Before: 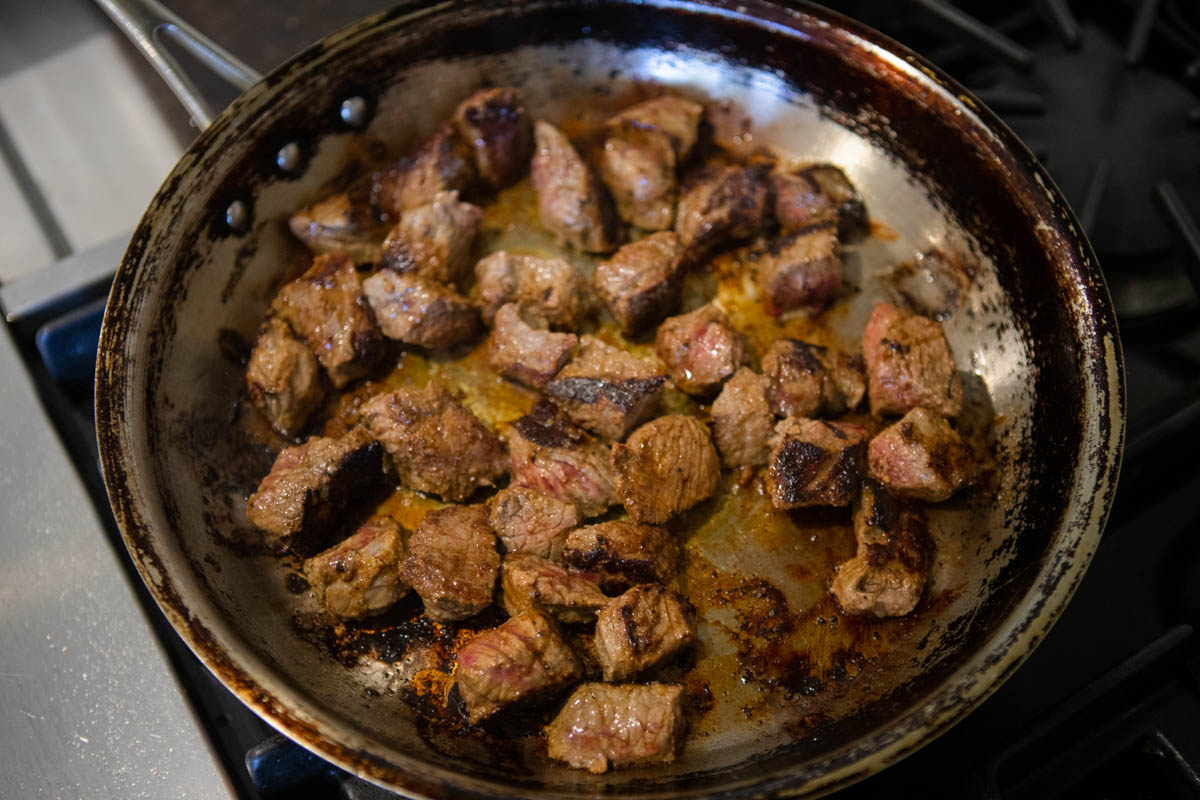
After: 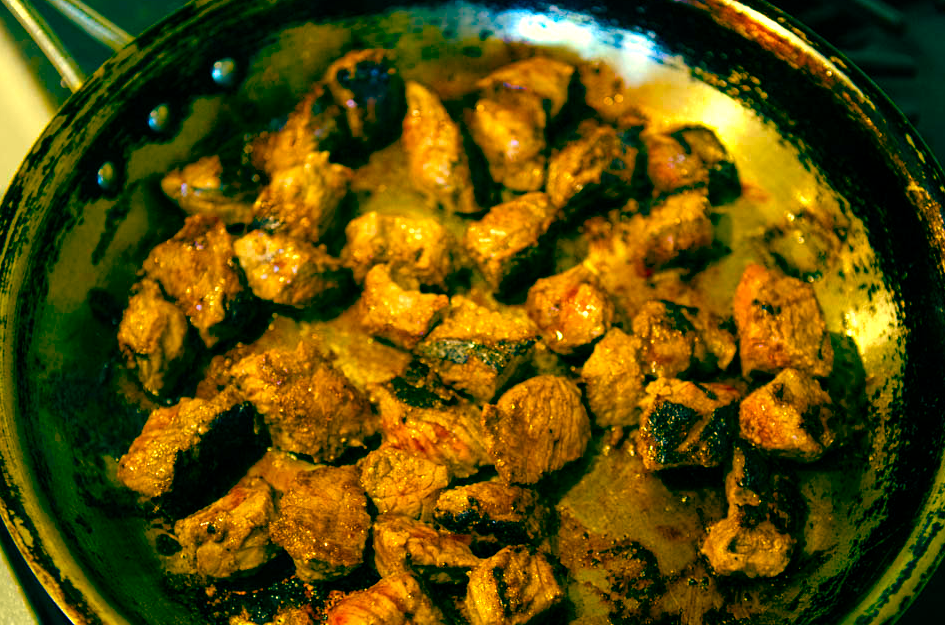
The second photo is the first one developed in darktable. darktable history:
color balance: mode lift, gamma, gain (sRGB), lift [1, 0.69, 1, 1], gamma [1, 1.482, 1, 1], gain [1, 1, 1, 0.802]
crop and rotate: left 10.77%, top 5.1%, right 10.41%, bottom 16.76%
color balance rgb: linear chroma grading › global chroma 25%, perceptual saturation grading › global saturation 40%, perceptual saturation grading › highlights -50%, perceptual saturation grading › shadows 30%, perceptual brilliance grading › global brilliance 25%, global vibrance 60%
